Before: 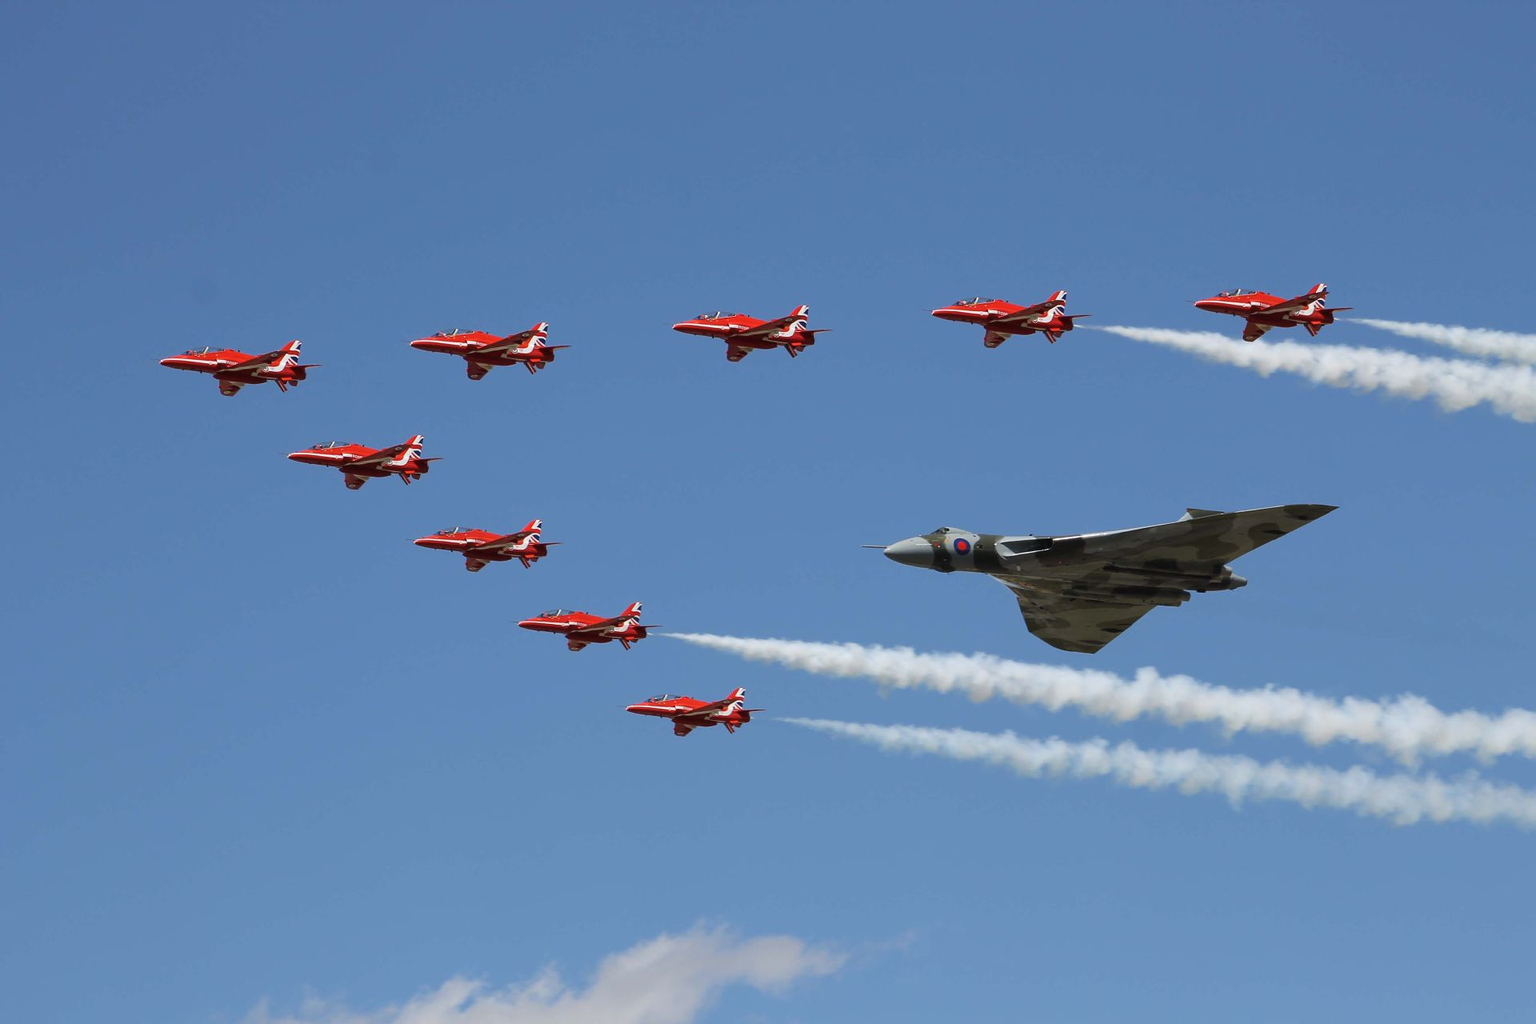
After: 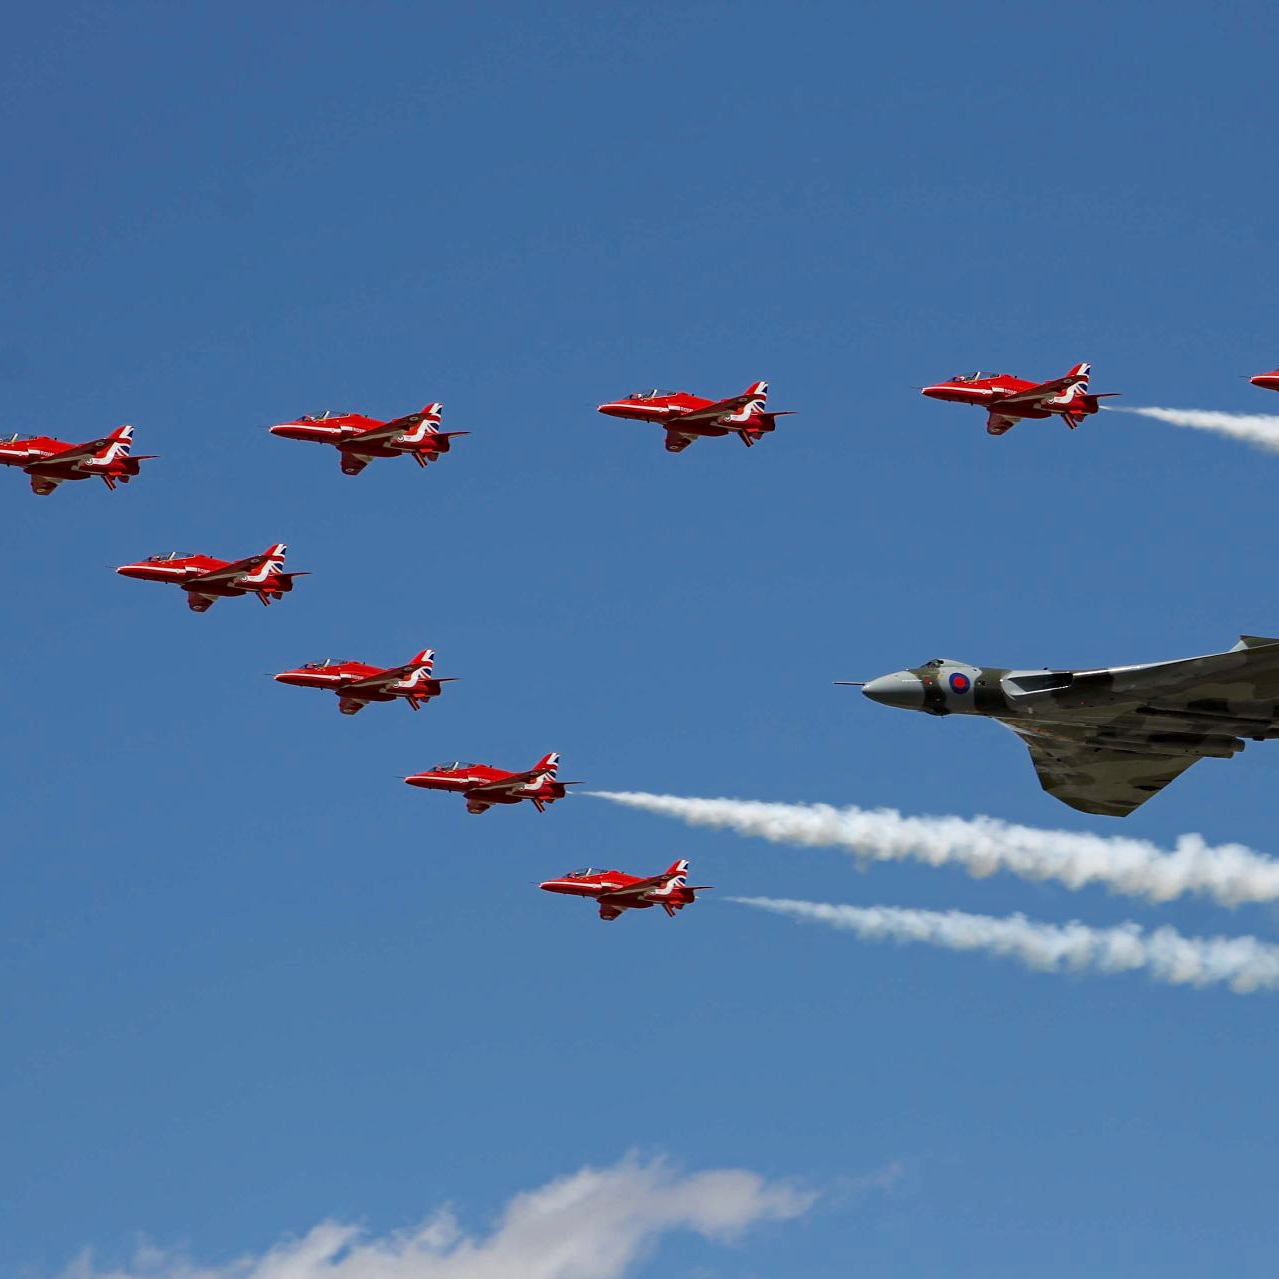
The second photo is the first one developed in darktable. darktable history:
color zones: curves: ch0 [(0, 0.444) (0.143, 0.442) (0.286, 0.441) (0.429, 0.441) (0.571, 0.441) (0.714, 0.441) (0.857, 0.442) (1, 0.444)]
local contrast: highlights 100%, shadows 100%, detail 120%, midtone range 0.2
haze removal: compatibility mode true, adaptive false
crop and rotate: left 12.673%, right 20.66%
